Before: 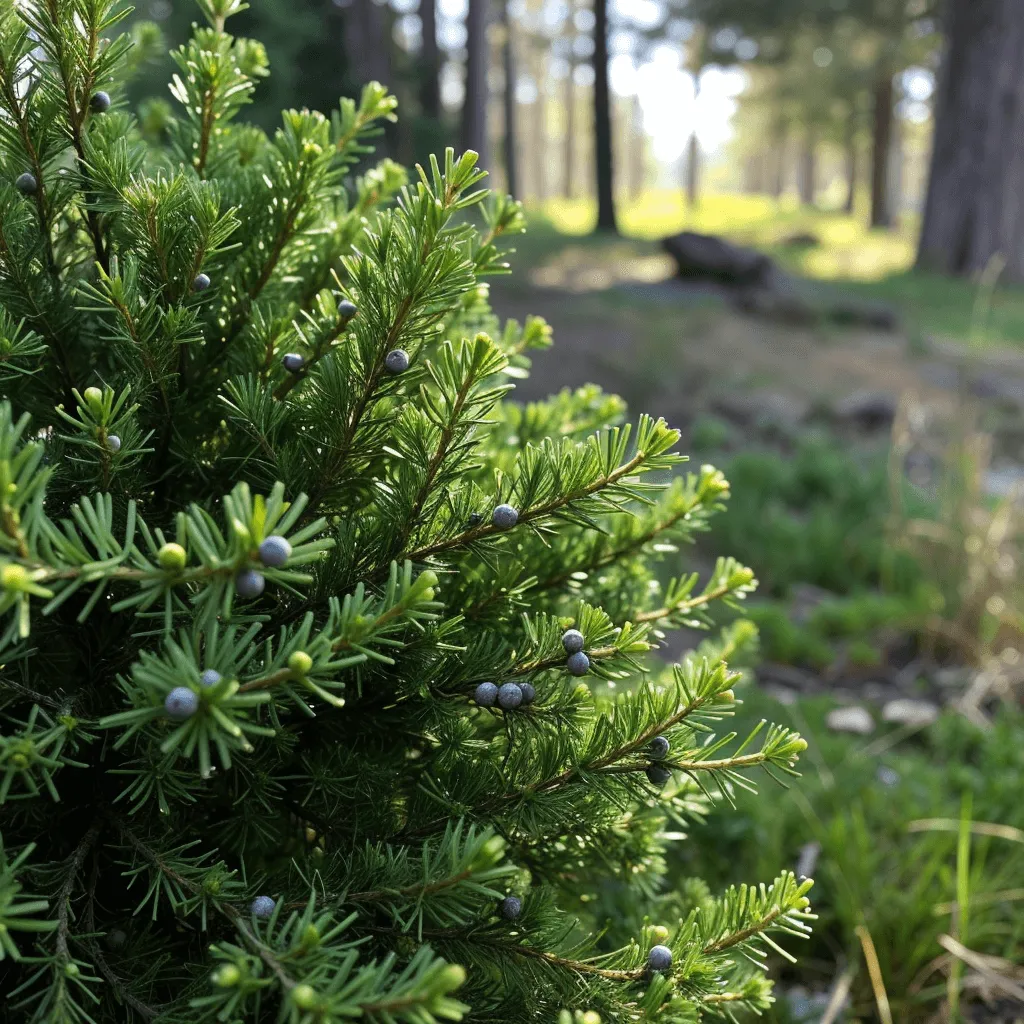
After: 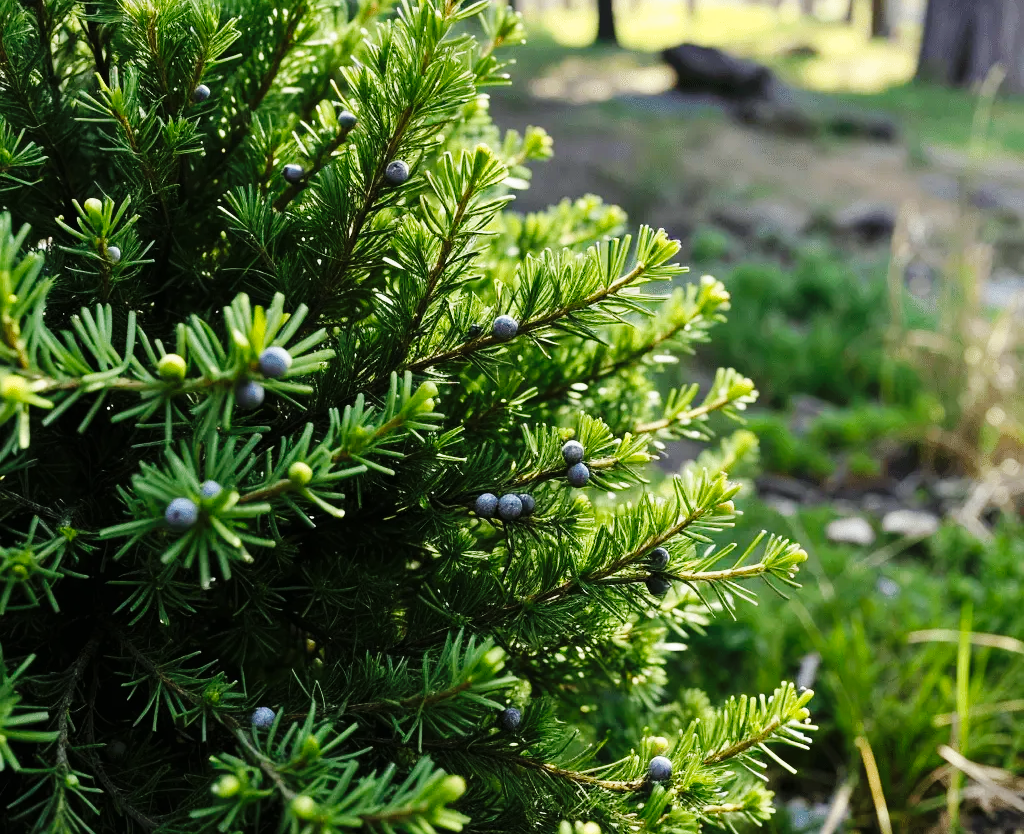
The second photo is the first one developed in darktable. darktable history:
crop and rotate: top 18.507%
base curve: curves: ch0 [(0, 0) (0.036, 0.025) (0.121, 0.166) (0.206, 0.329) (0.605, 0.79) (1, 1)], preserve colors none
